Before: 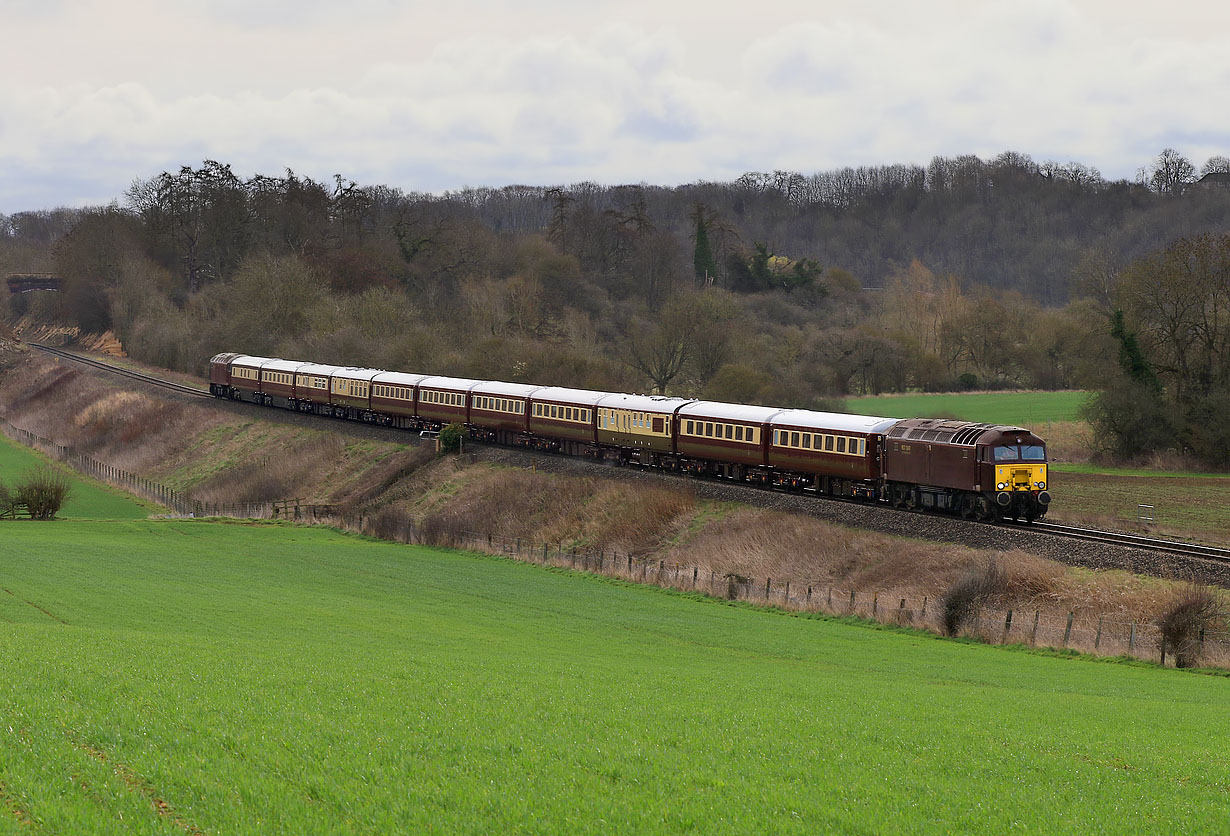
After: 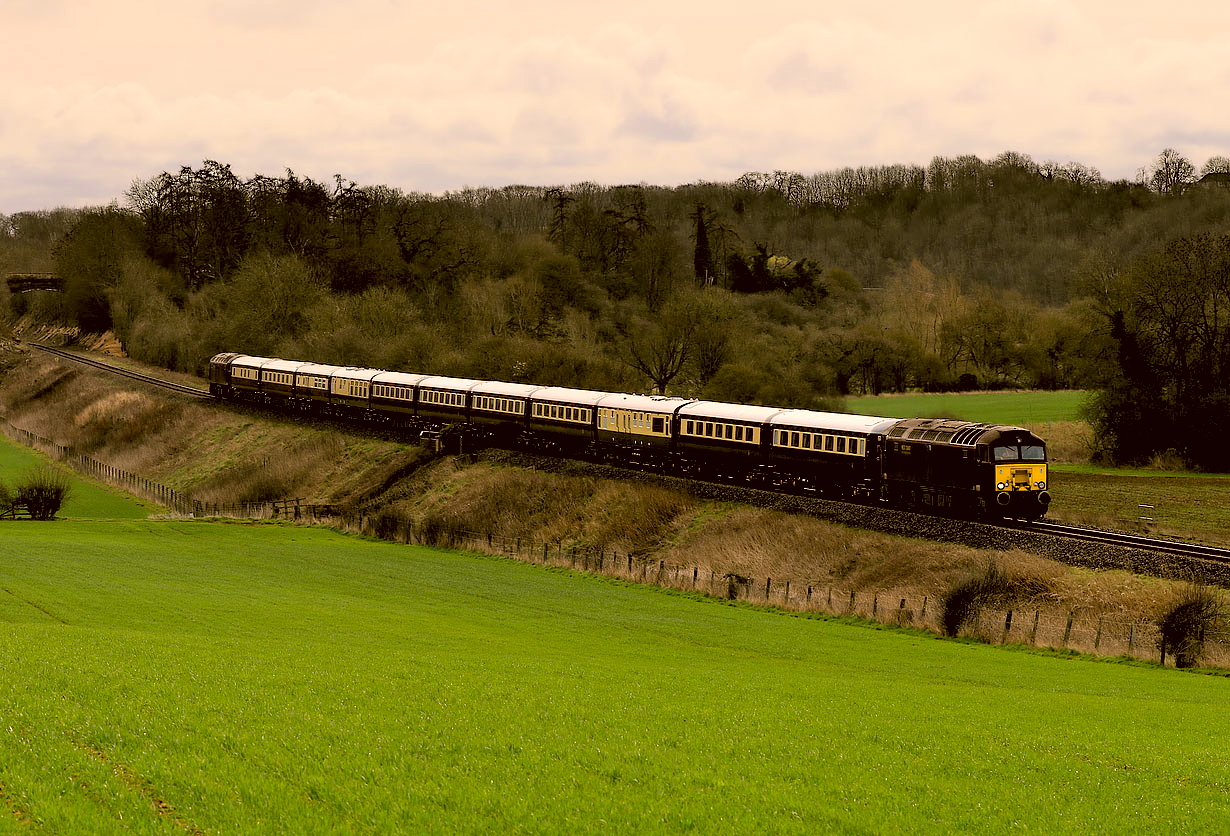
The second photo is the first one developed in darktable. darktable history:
rgb levels: levels [[0.034, 0.472, 0.904], [0, 0.5, 1], [0, 0.5, 1]]
color correction: highlights a* 8.98, highlights b* 15.09, shadows a* -0.49, shadows b* 26.52
